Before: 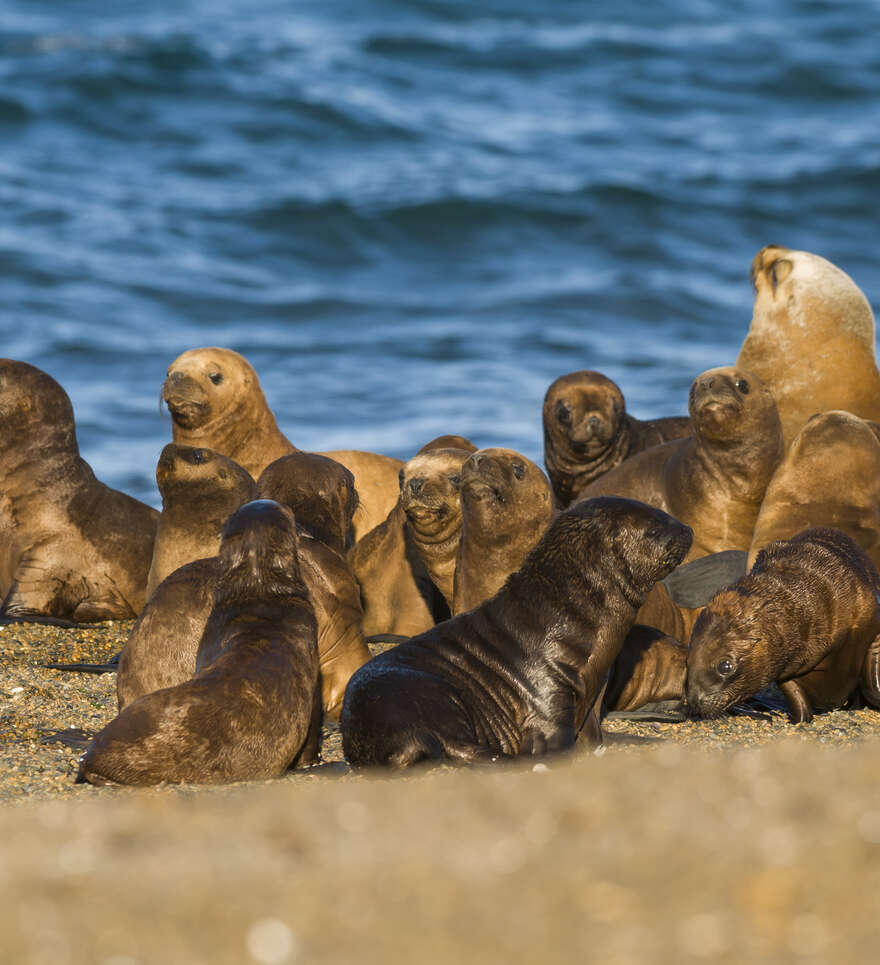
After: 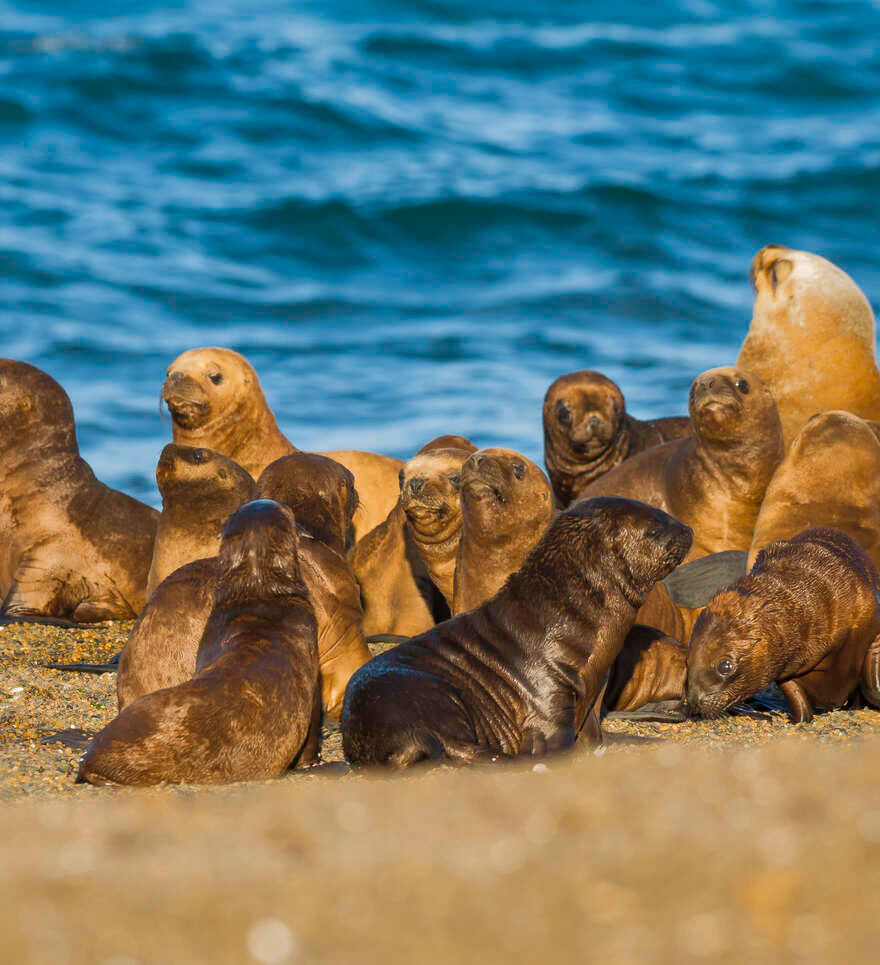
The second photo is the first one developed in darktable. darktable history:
tone curve: curves: ch0 [(0, 0) (0.004, 0.002) (0.02, 0.013) (0.218, 0.218) (0.664, 0.718) (0.832, 0.873) (1, 1)], preserve colors none
shadows and highlights: shadows 58.94, highlights -59.7
